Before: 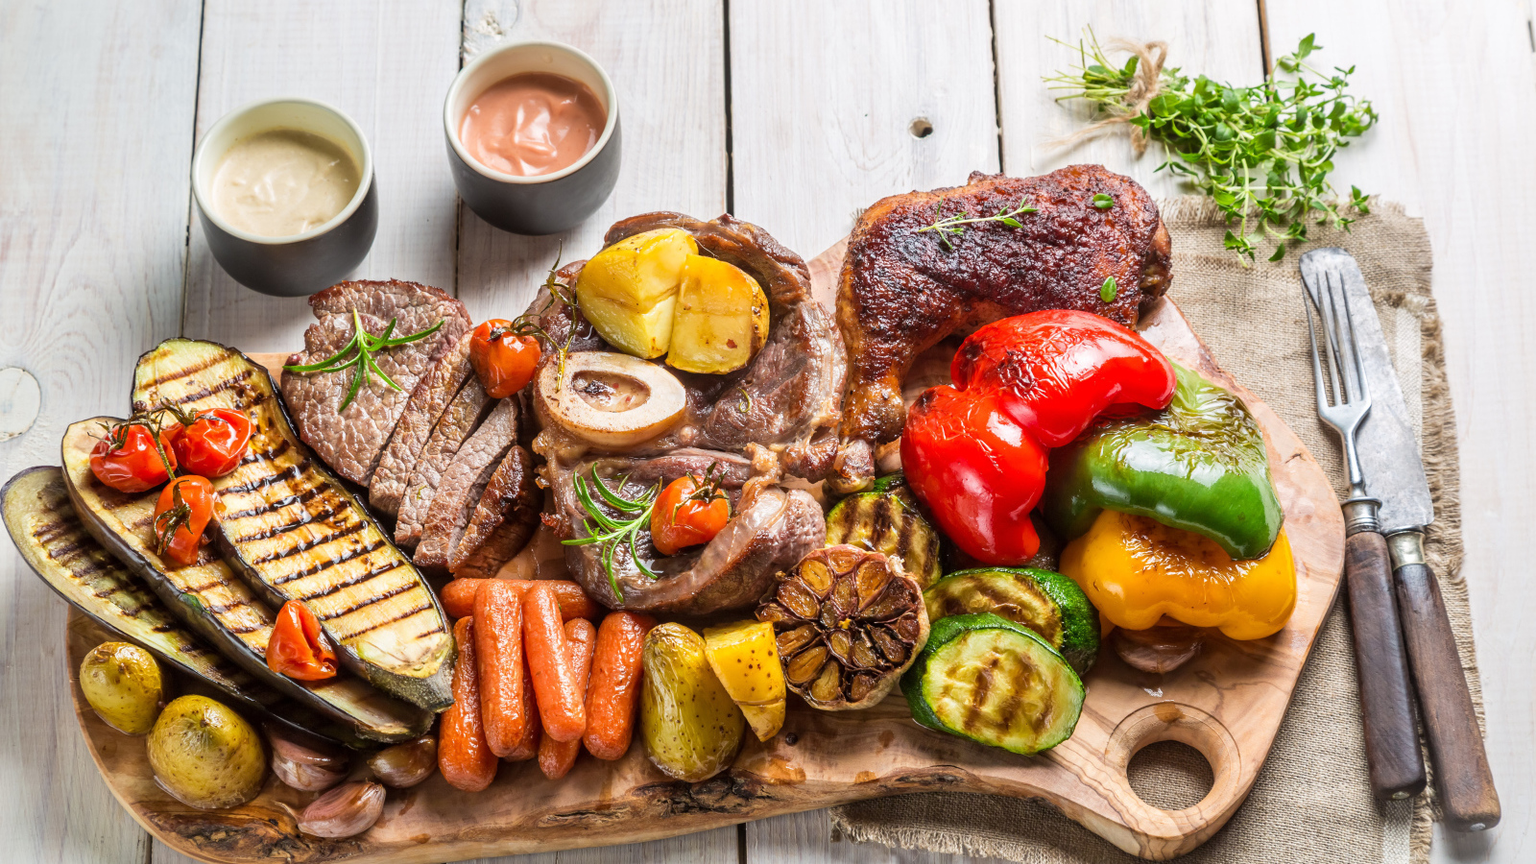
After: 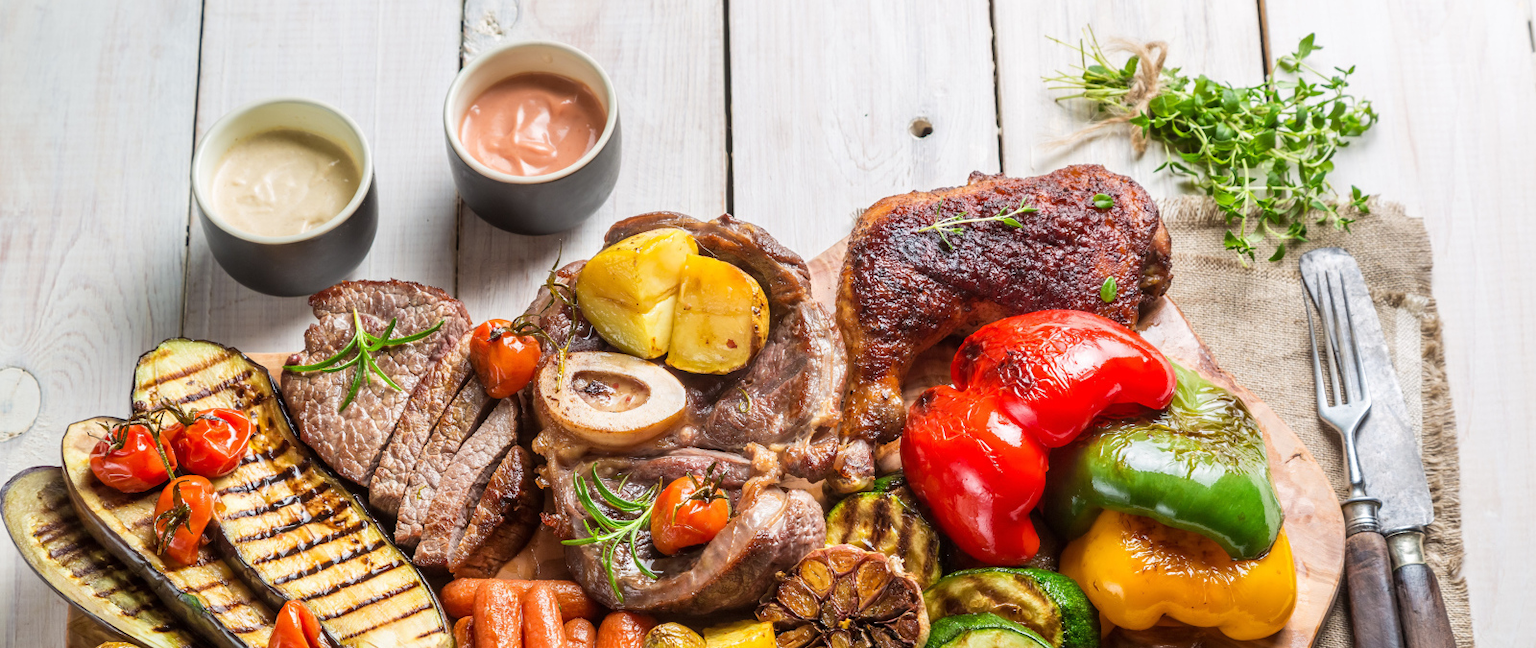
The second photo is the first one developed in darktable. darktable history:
crop: bottom 24.835%
